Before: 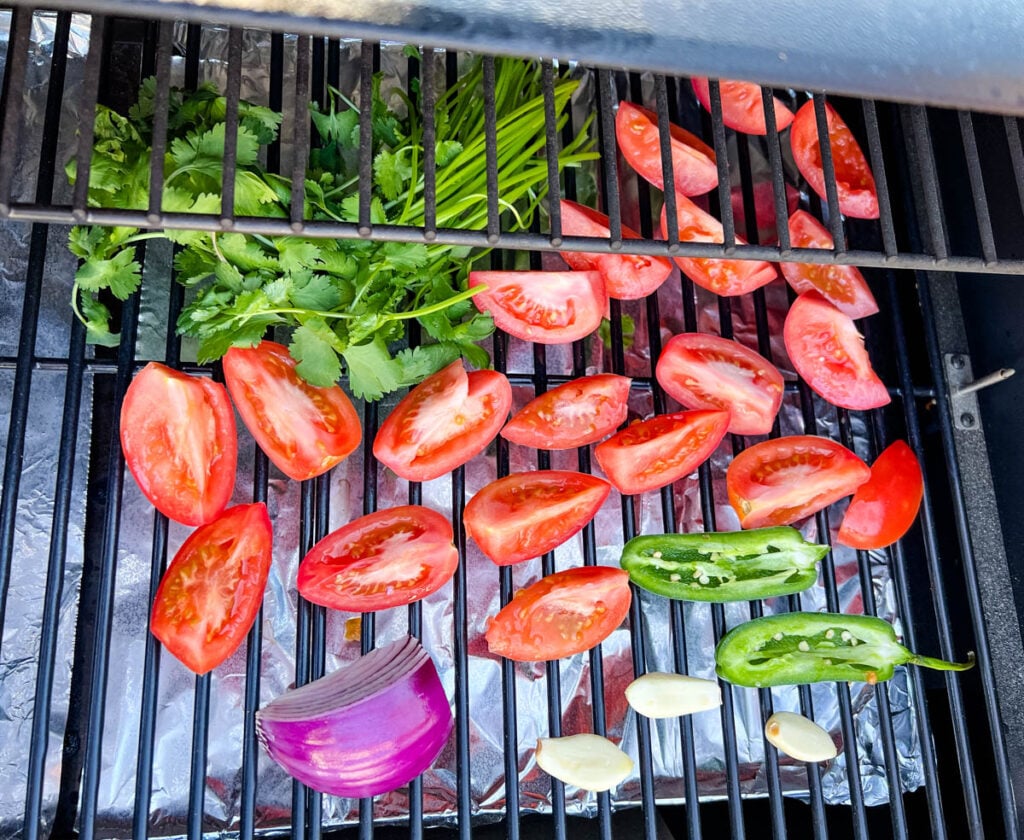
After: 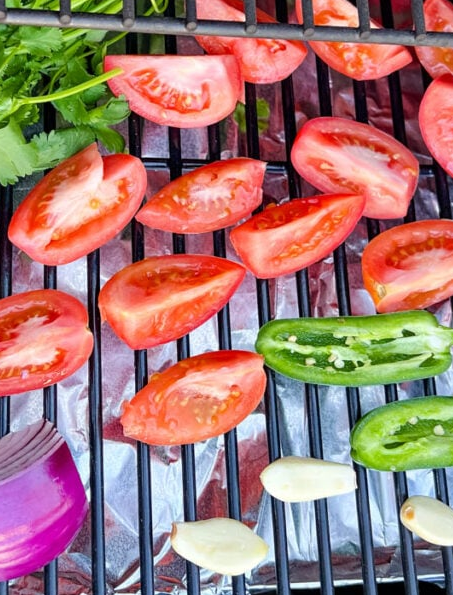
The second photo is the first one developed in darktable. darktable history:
crop: left 35.678%, top 25.757%, right 20.03%, bottom 3.396%
